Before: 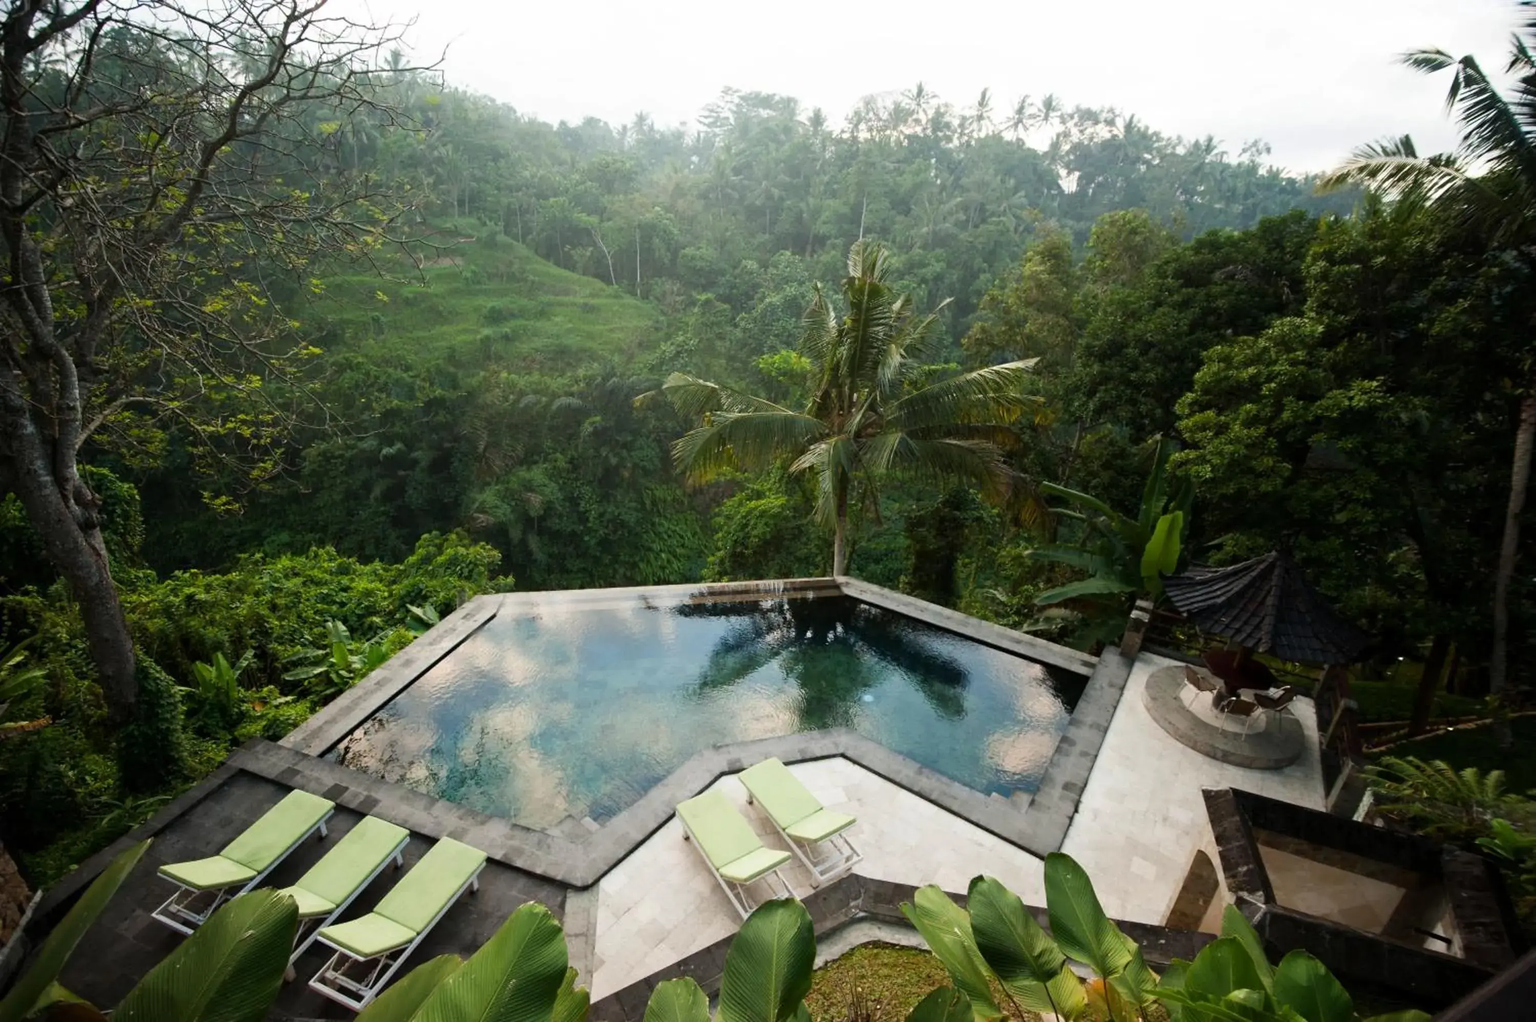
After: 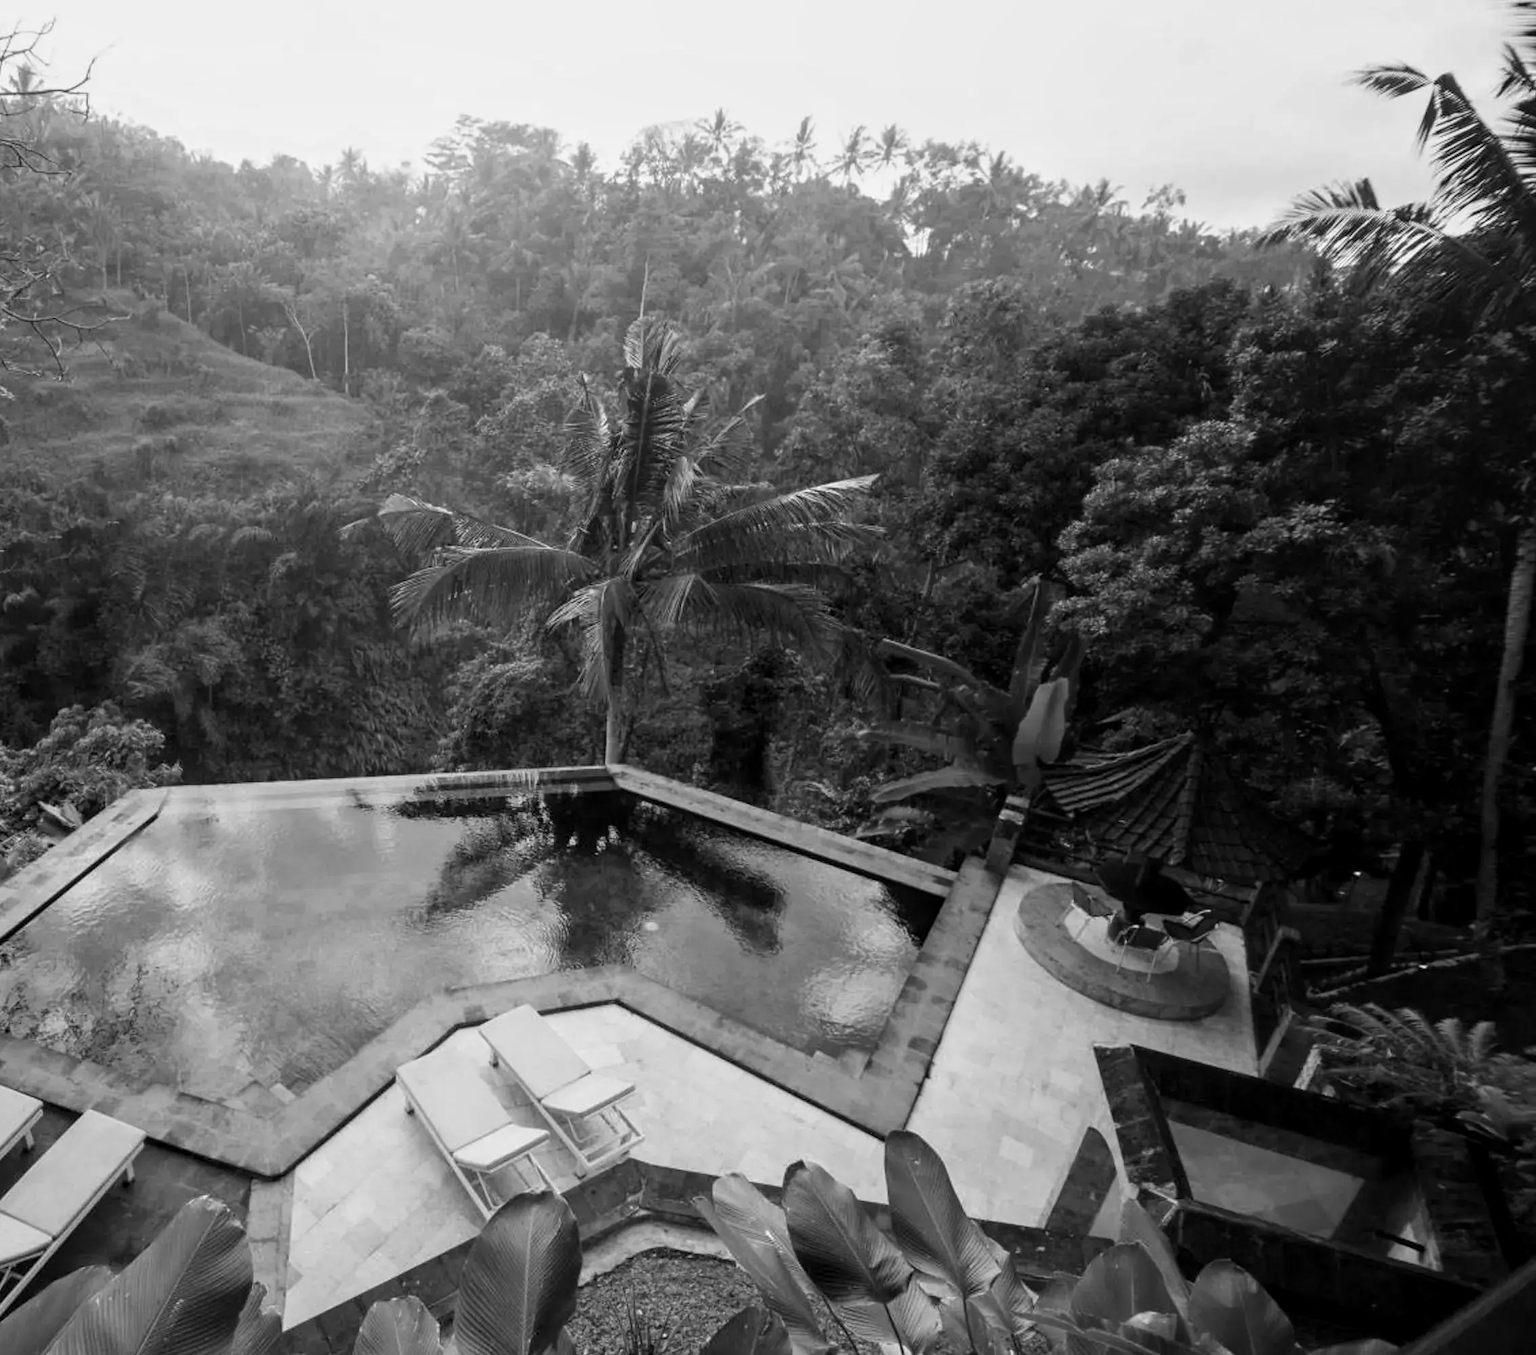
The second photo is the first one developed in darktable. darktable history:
monochrome: a -71.75, b 75.82
exposure: compensate highlight preservation false
local contrast: on, module defaults
crop and rotate: left 24.6%
